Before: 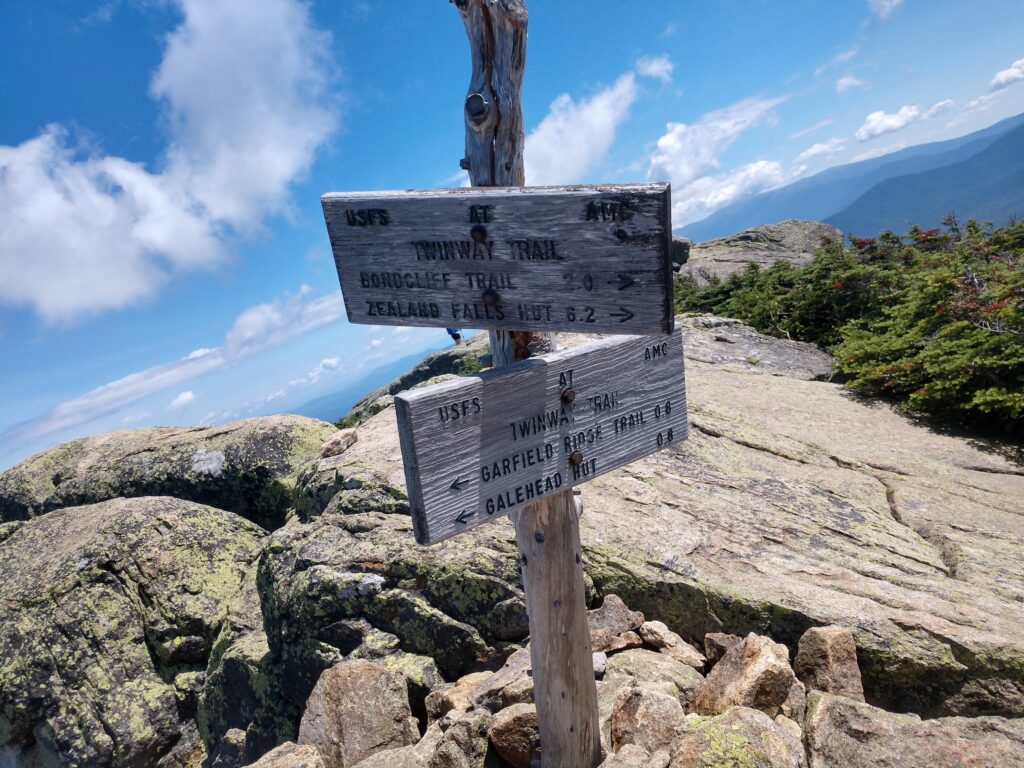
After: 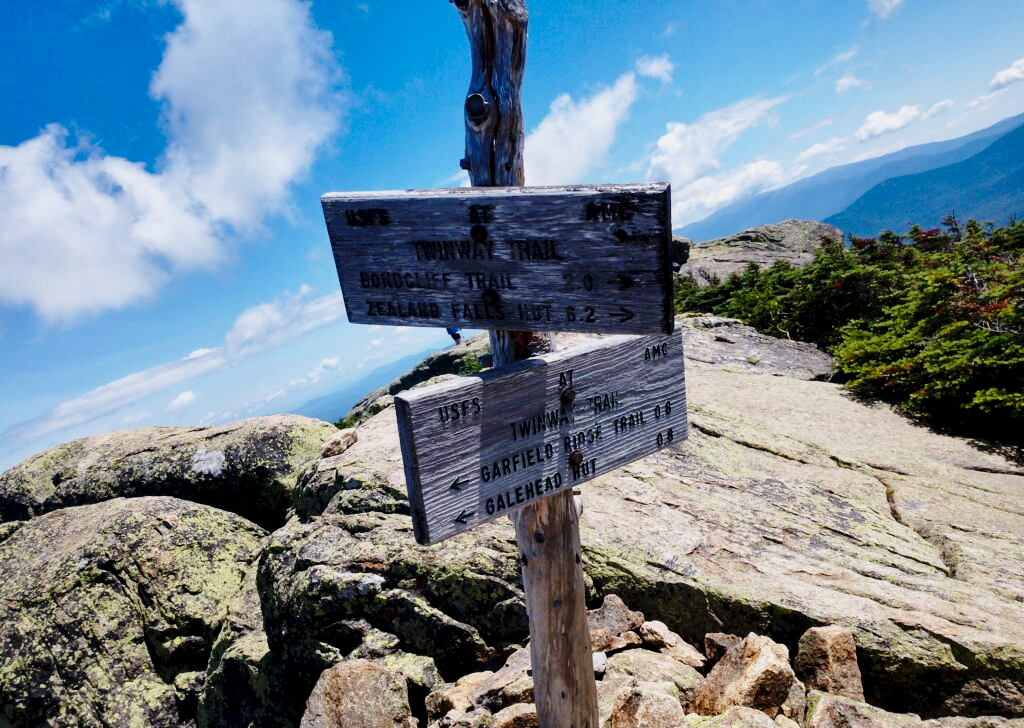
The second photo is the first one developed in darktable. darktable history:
base curve: curves: ch0 [(0, 0) (0.04, 0.03) (0.133, 0.232) (0.448, 0.748) (0.843, 0.968) (1, 1)], preserve colors none
crop and rotate: top 0%, bottom 5.097%
exposure: black level correction 0.009, exposure -0.637 EV, compensate highlight preservation false
